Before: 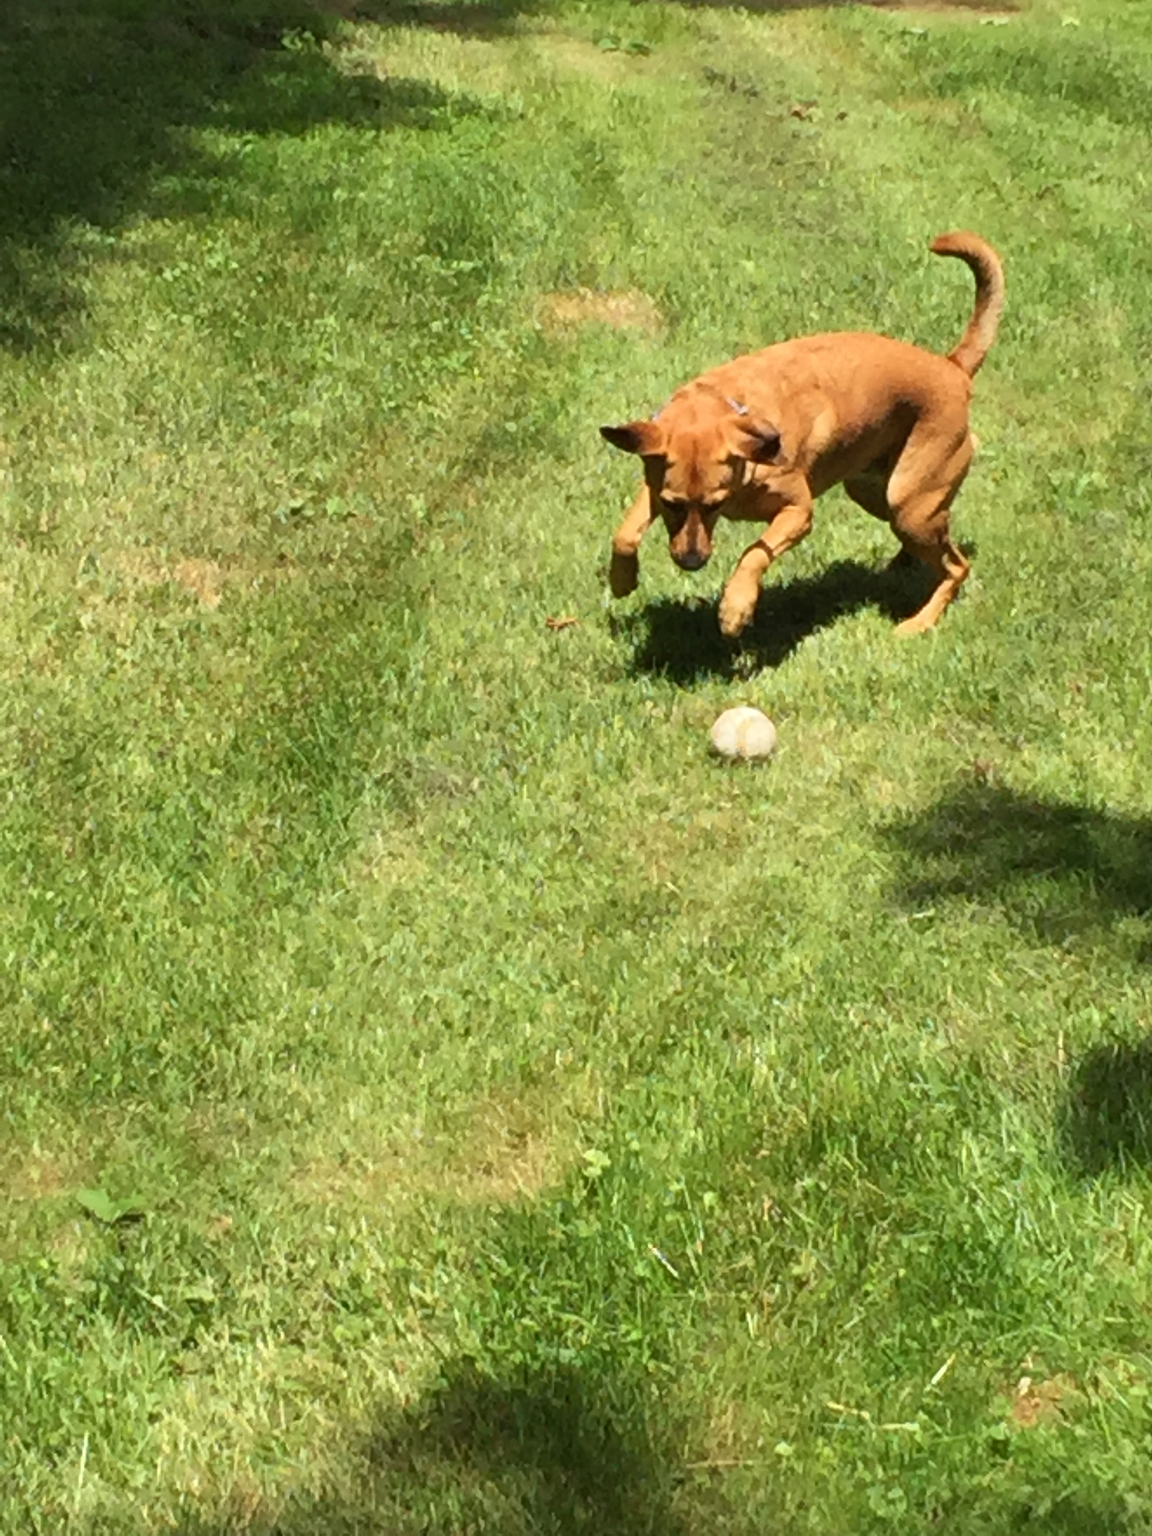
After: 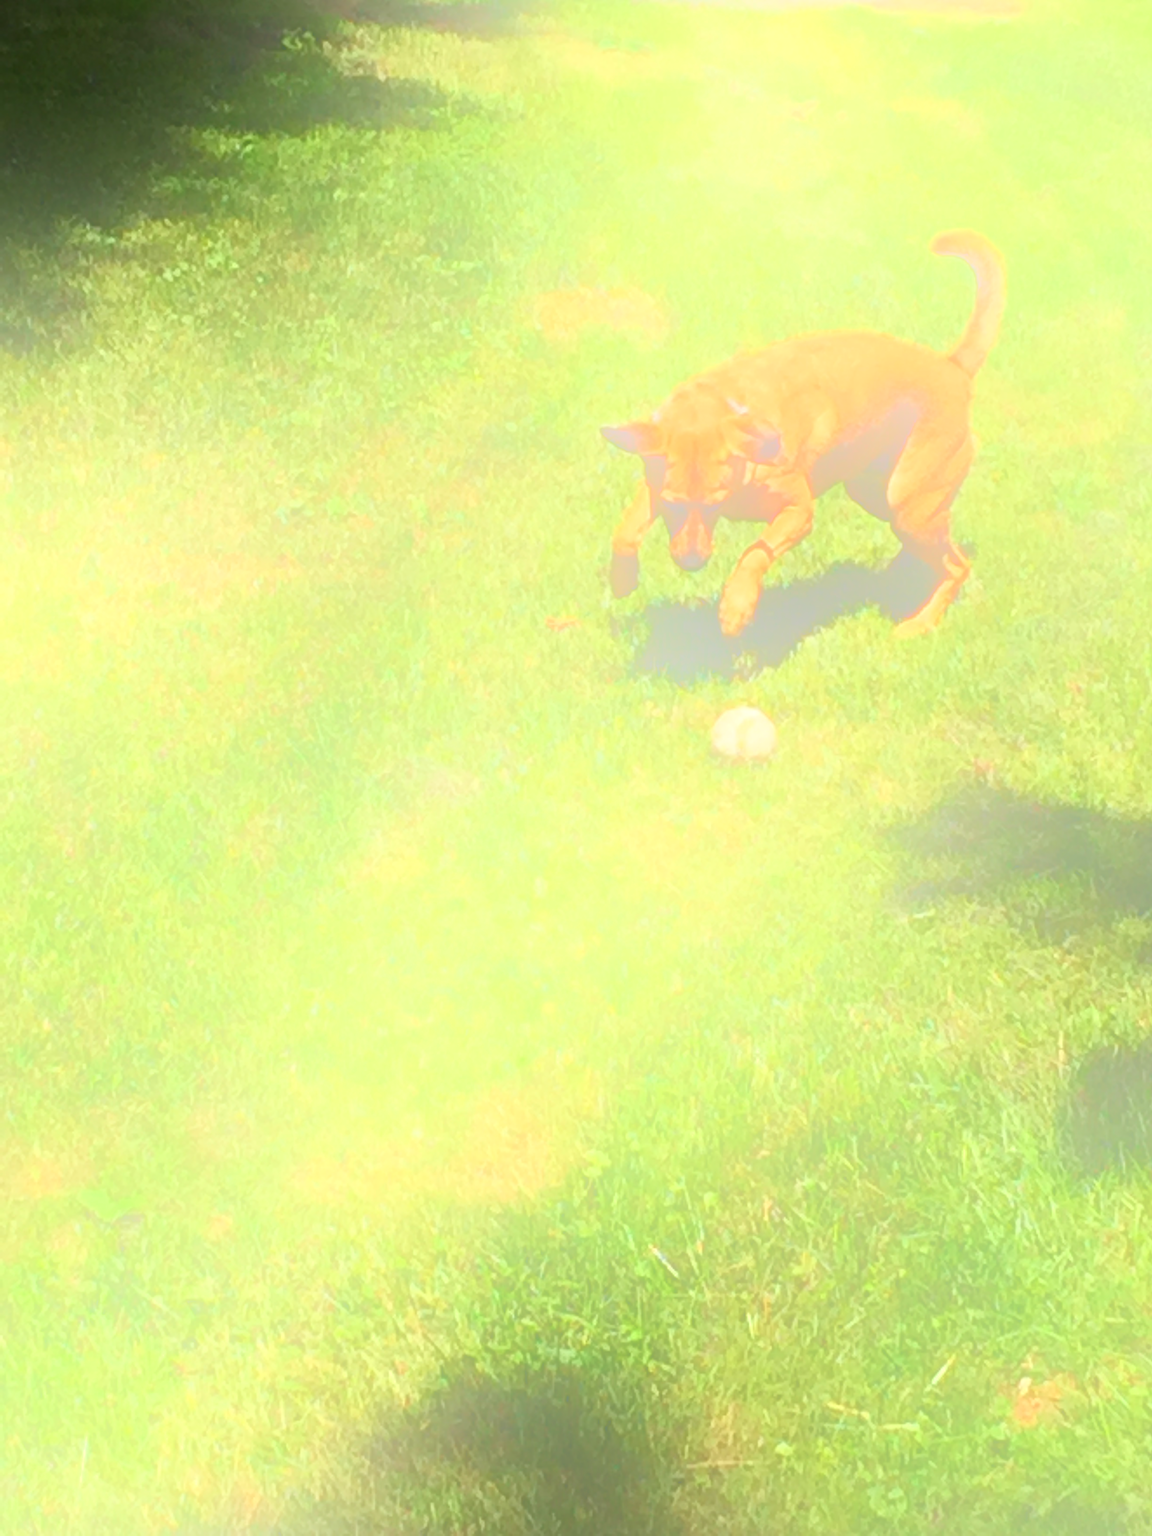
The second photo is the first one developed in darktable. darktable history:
bloom: size 70%, threshold 25%, strength 70%
contrast brightness saturation: contrast 0.13, brightness -0.24, saturation 0.14
